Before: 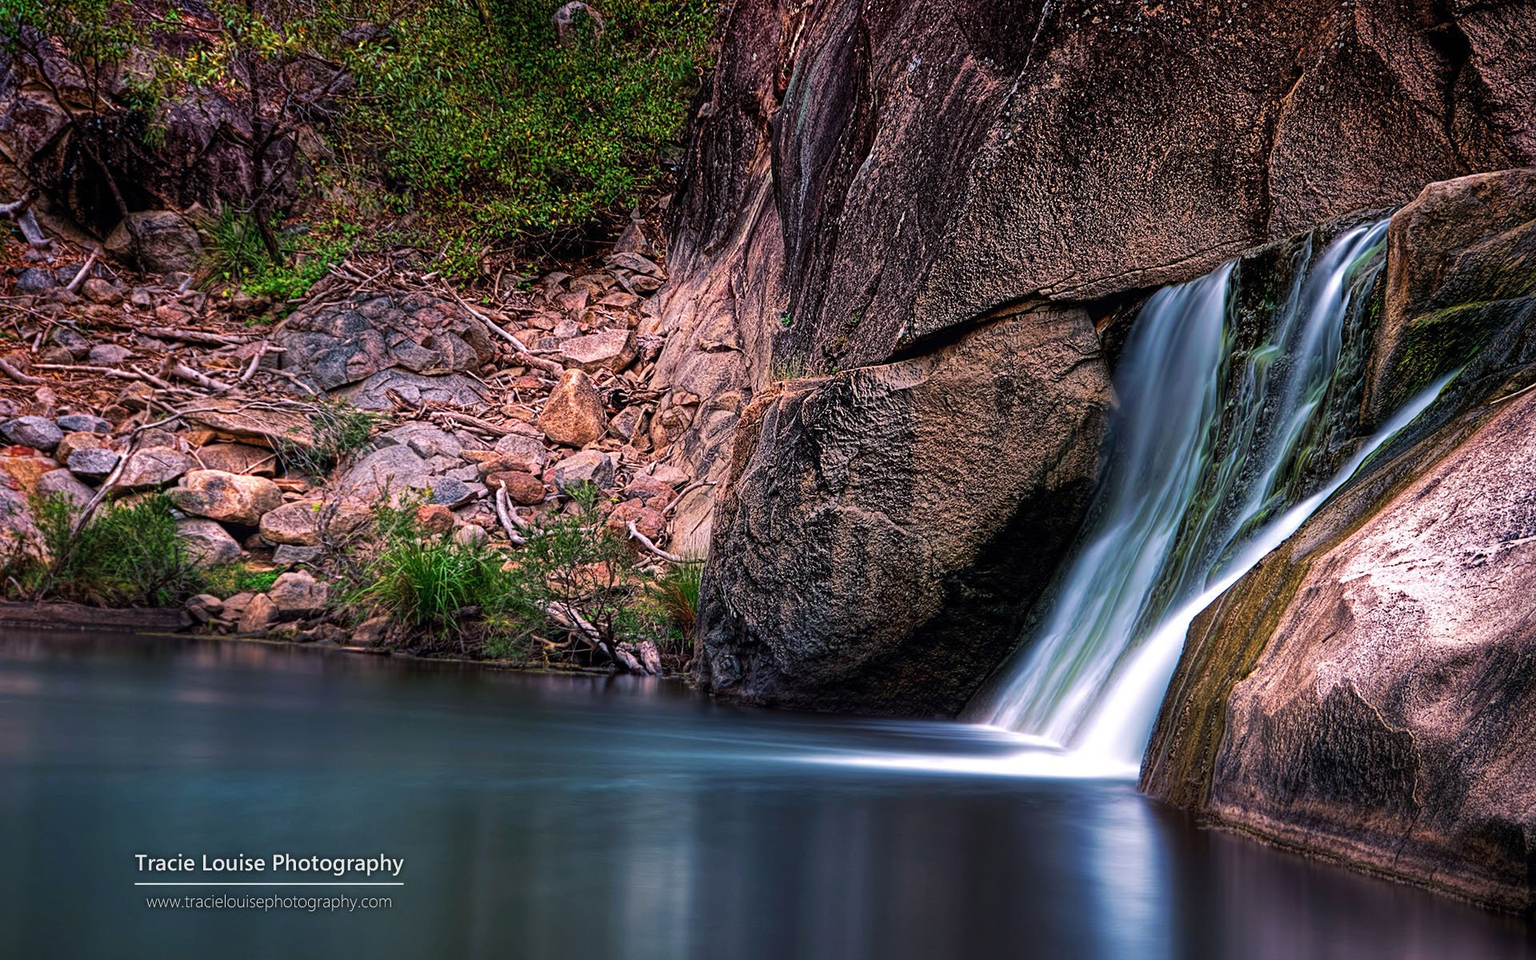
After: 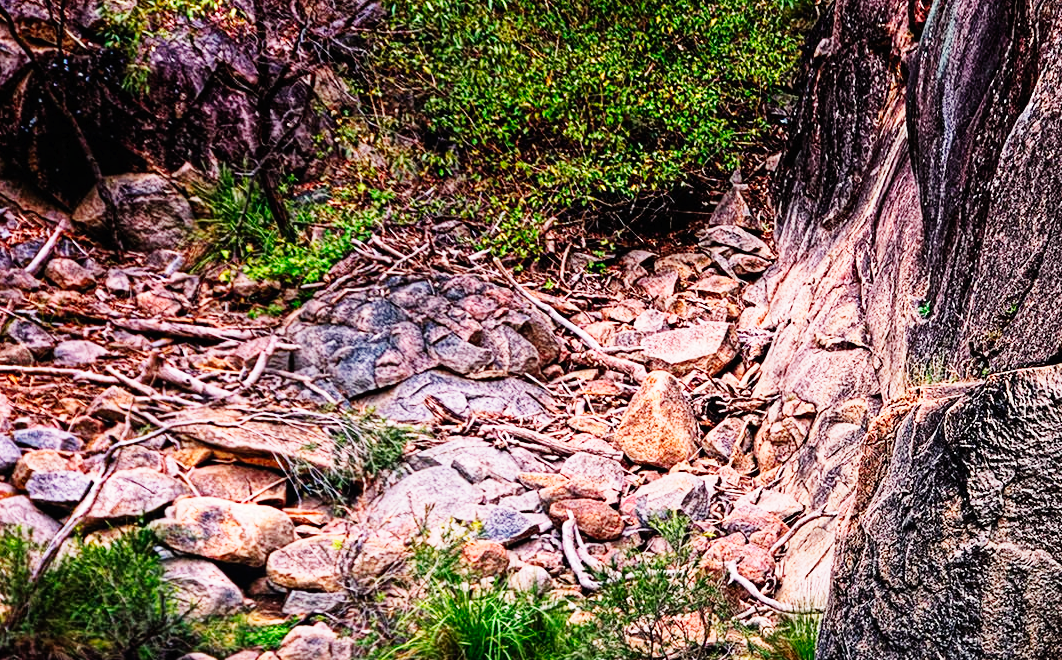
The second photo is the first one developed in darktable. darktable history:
crop and rotate: left 3.064%, top 7.56%, right 41.603%, bottom 37.421%
base curve: curves: ch0 [(0, 0) (0, 0.001) (0.001, 0.001) (0.004, 0.002) (0.007, 0.004) (0.015, 0.013) (0.033, 0.045) (0.052, 0.096) (0.075, 0.17) (0.099, 0.241) (0.163, 0.42) (0.219, 0.55) (0.259, 0.616) (0.327, 0.722) (0.365, 0.765) (0.522, 0.873) (0.547, 0.881) (0.689, 0.919) (0.826, 0.952) (1, 1)], exposure shift 0.572, preserve colors none
exposure: compensate exposure bias true, compensate highlight preservation false
